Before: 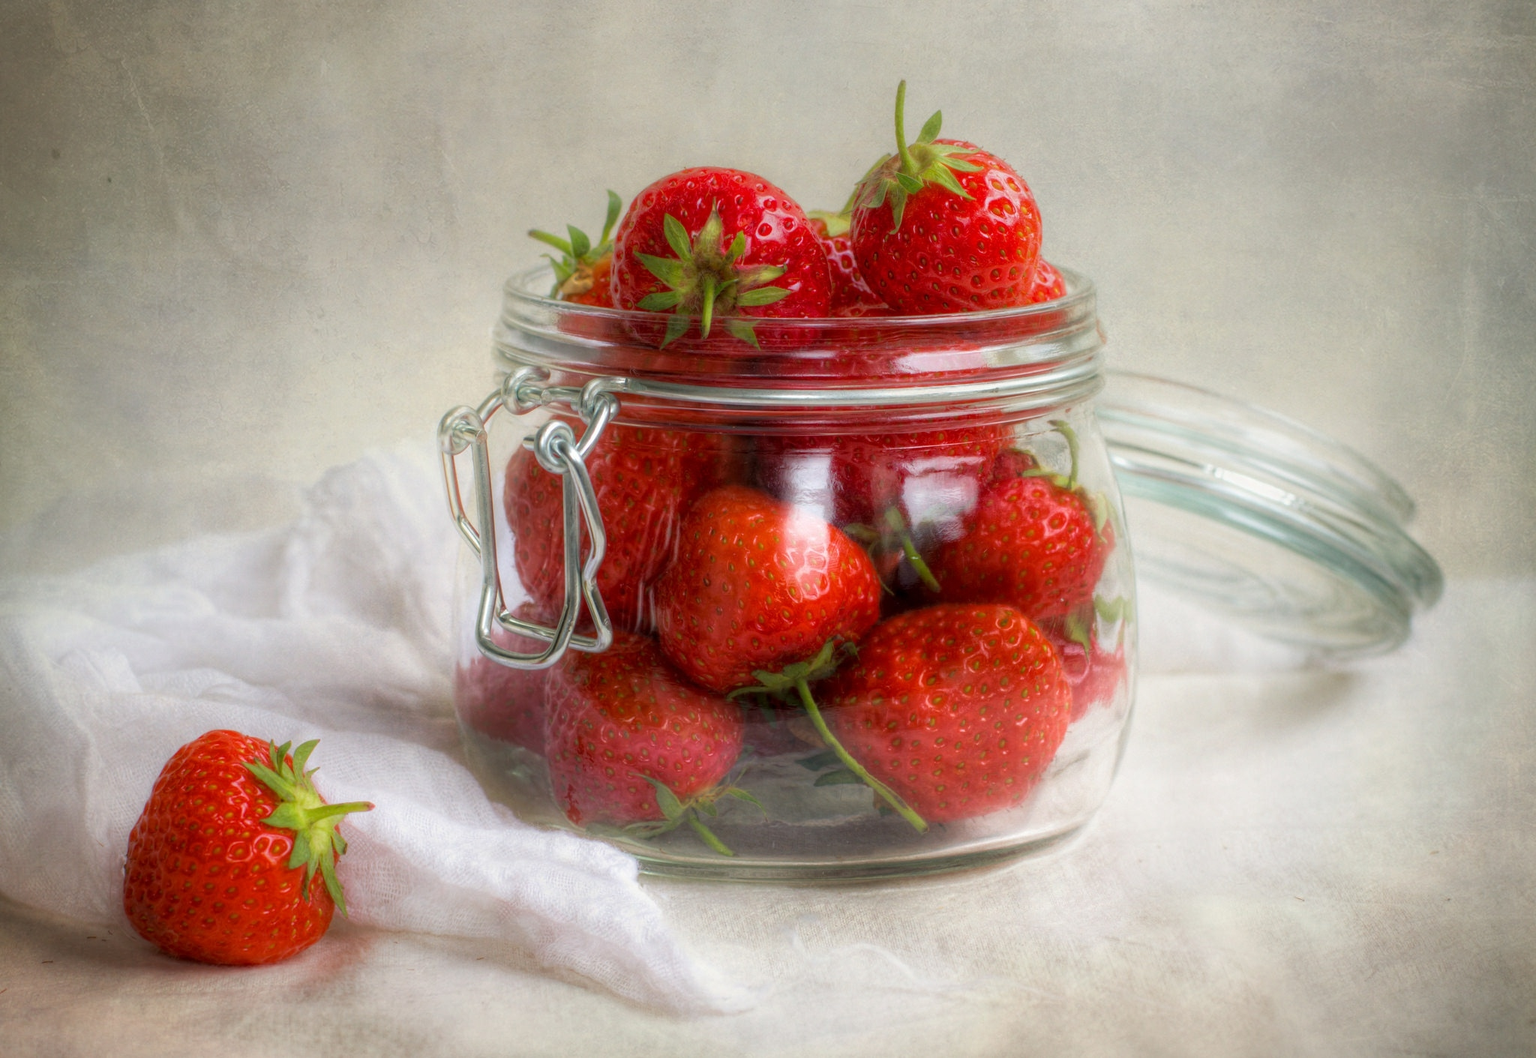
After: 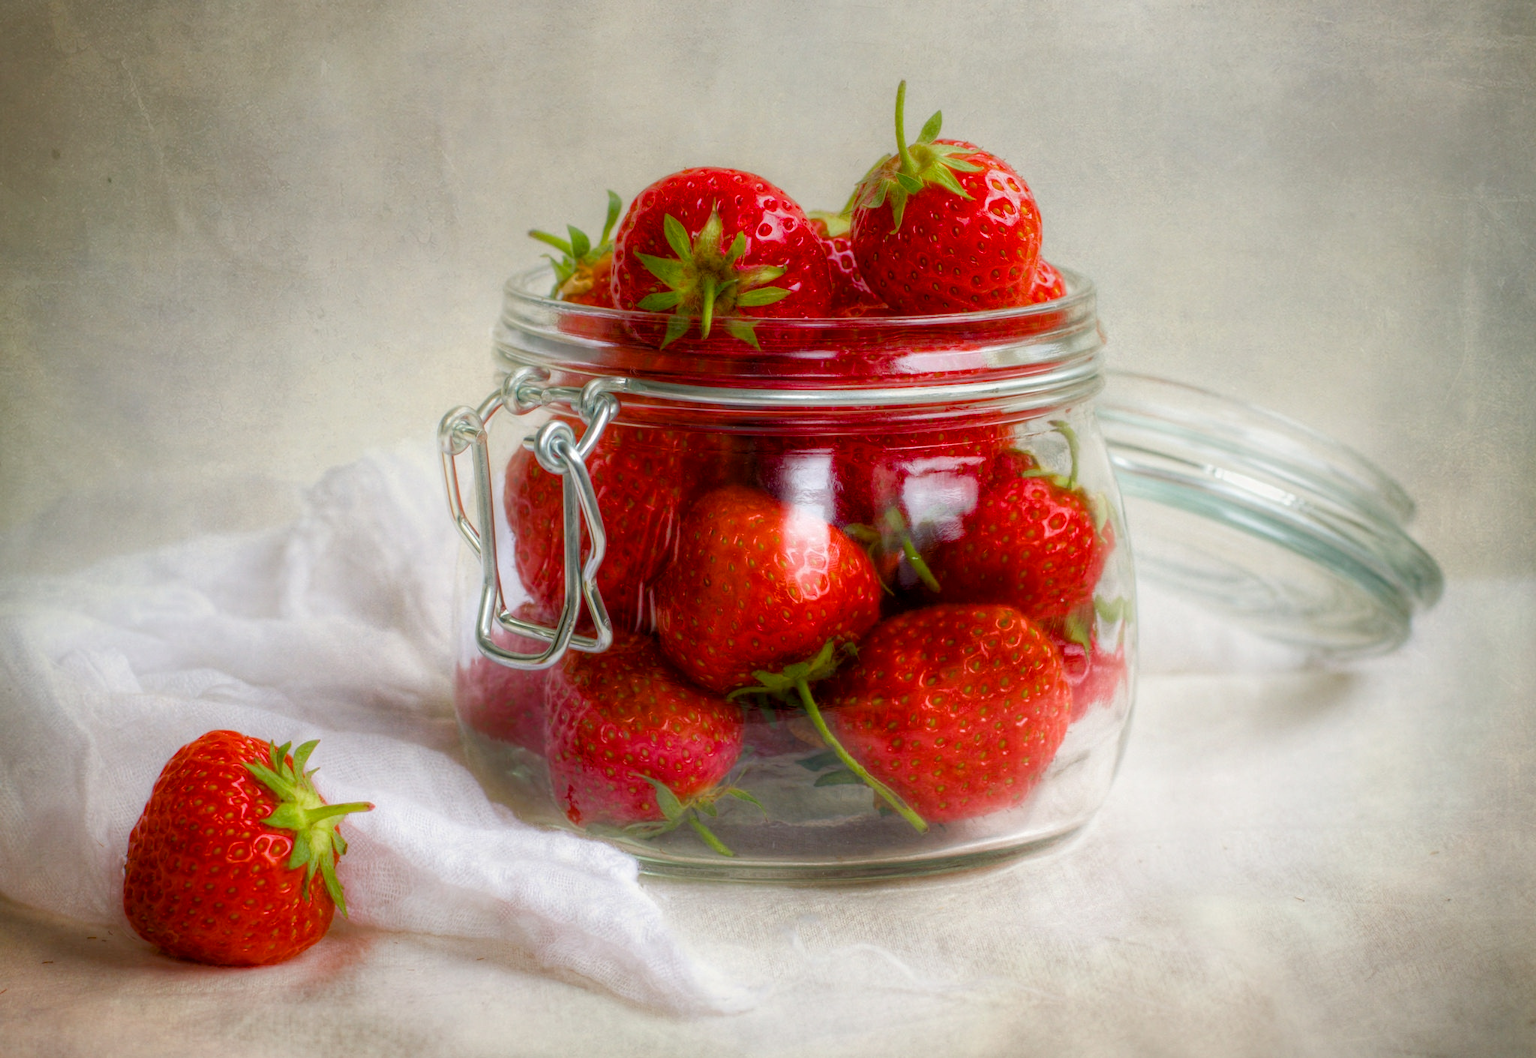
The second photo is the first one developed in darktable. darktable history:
color balance rgb: perceptual saturation grading › global saturation 20%, perceptual saturation grading › highlights -25.05%, perceptual saturation grading › shadows 49.384%
